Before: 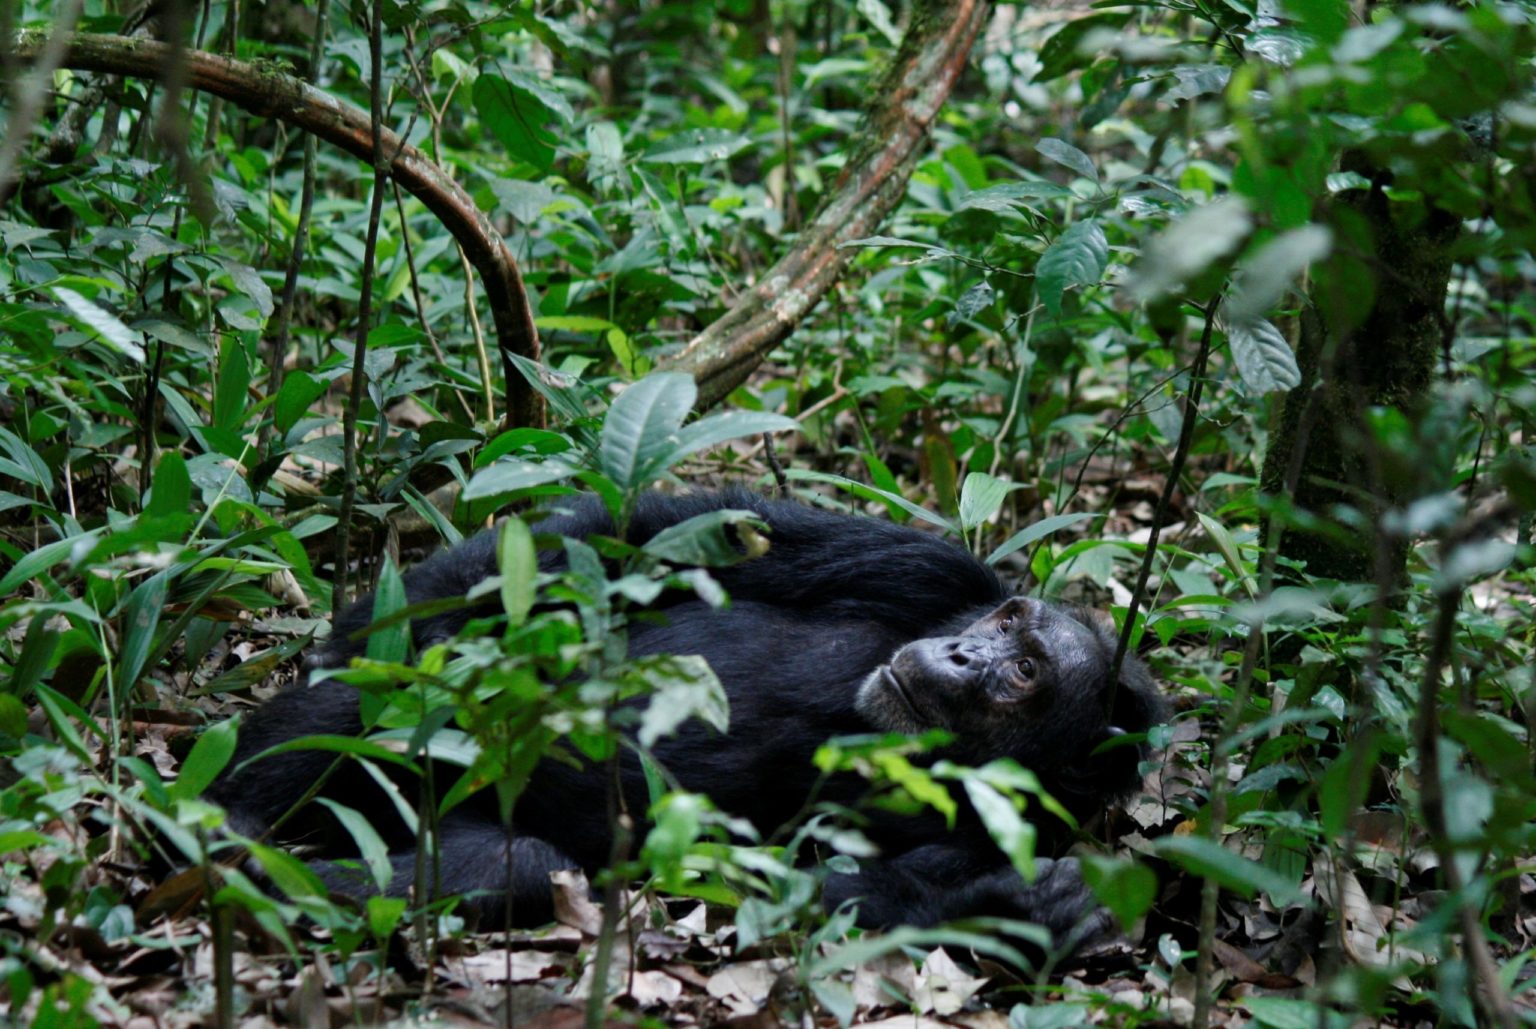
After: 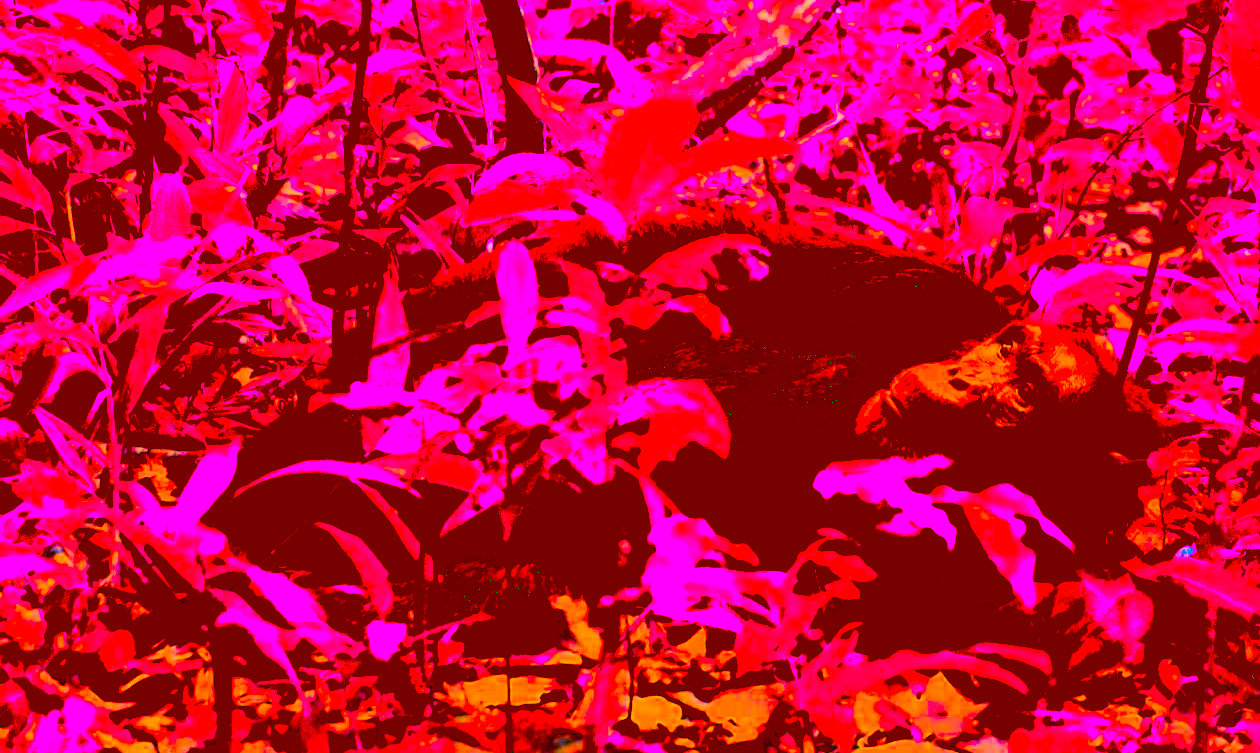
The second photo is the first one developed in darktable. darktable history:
base curve: curves: ch0 [(0, 0) (0.007, 0.004) (0.027, 0.03) (0.046, 0.07) (0.207, 0.54) (0.442, 0.872) (0.673, 0.972) (1, 1)]
exposure: black level correction 0.039, exposure 0.5 EV, compensate exposure bias true, compensate highlight preservation false
crop: top 26.765%, right 17.956%
color correction: highlights a* -39.02, highlights b* -39.95, shadows a* -39.72, shadows b* -39.73, saturation -2.94
